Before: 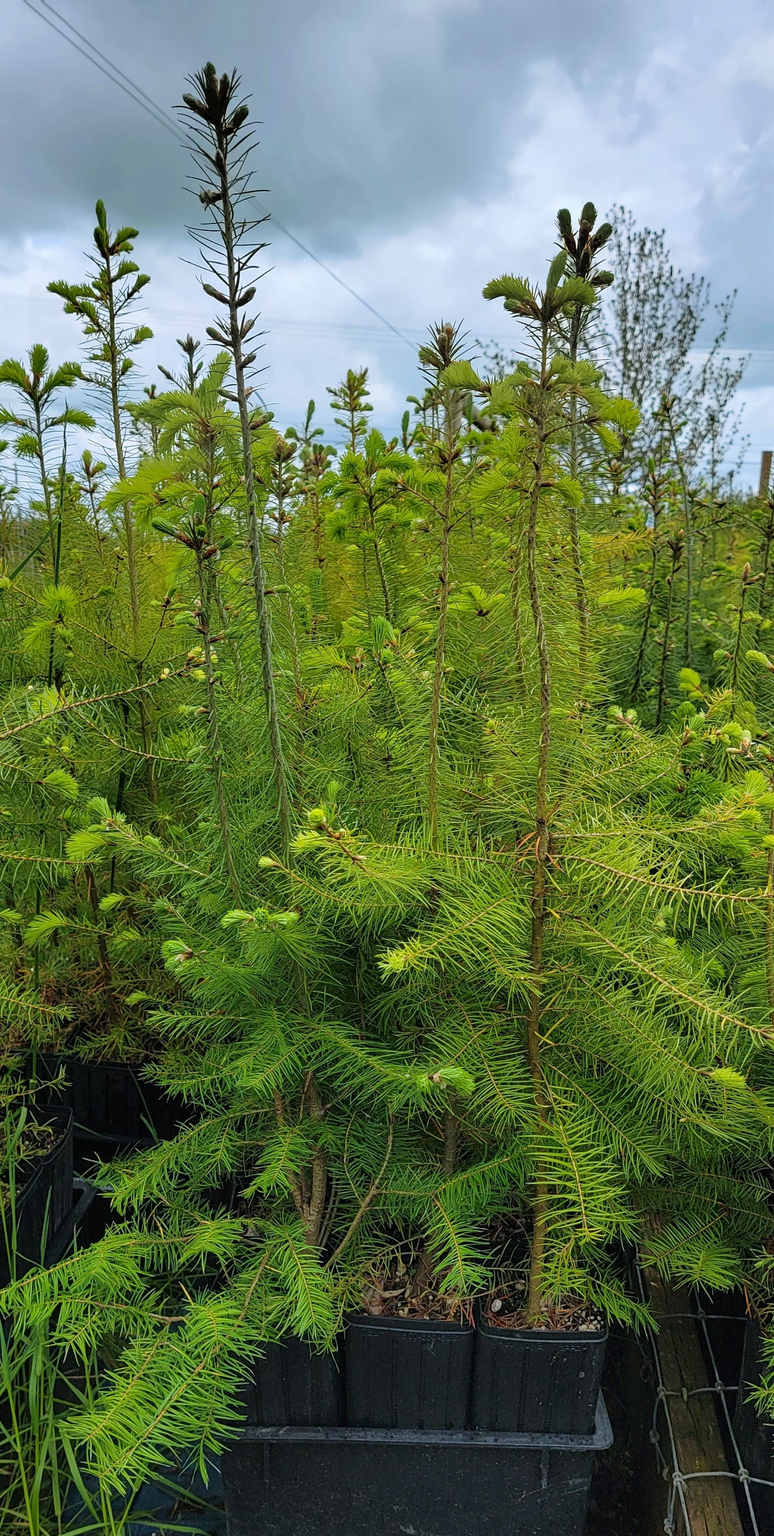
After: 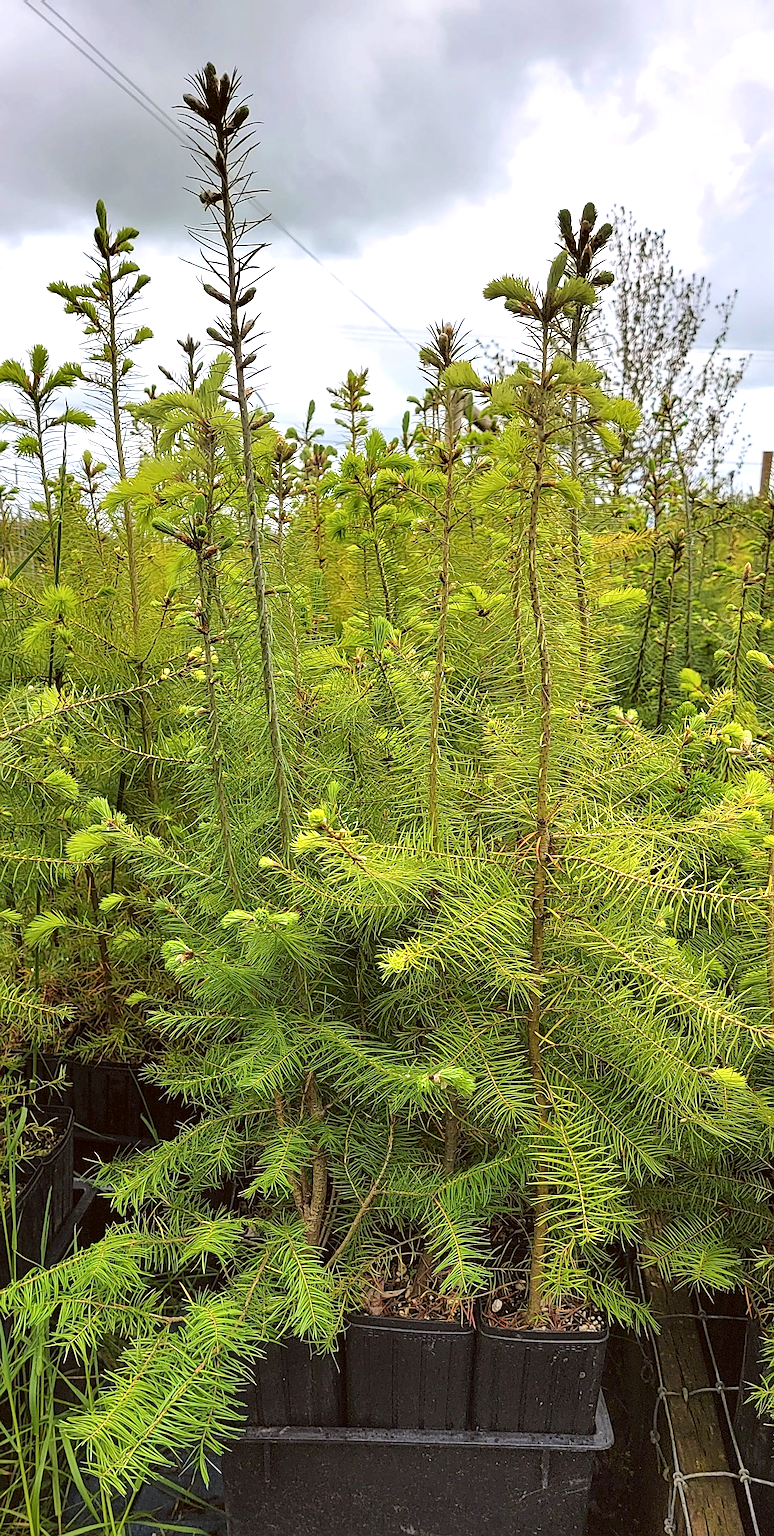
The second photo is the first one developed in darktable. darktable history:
color correction: highlights a* 6.44, highlights b* 8.38, shadows a* 5.95, shadows b* 7.46, saturation 0.877
sharpen: on, module defaults
exposure: black level correction 0, exposure 0.701 EV, compensate exposure bias true, compensate highlight preservation false
